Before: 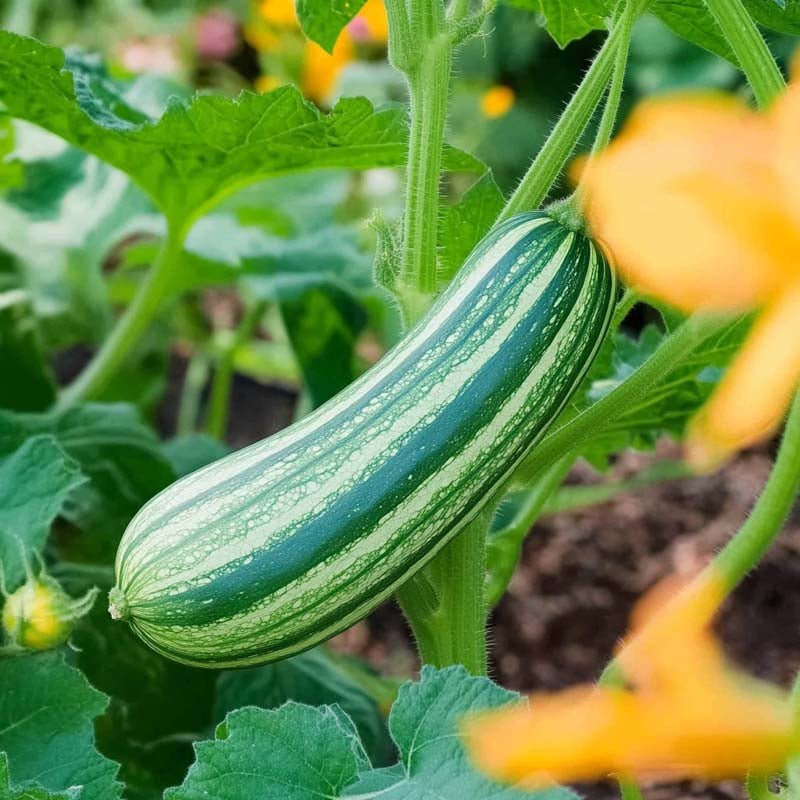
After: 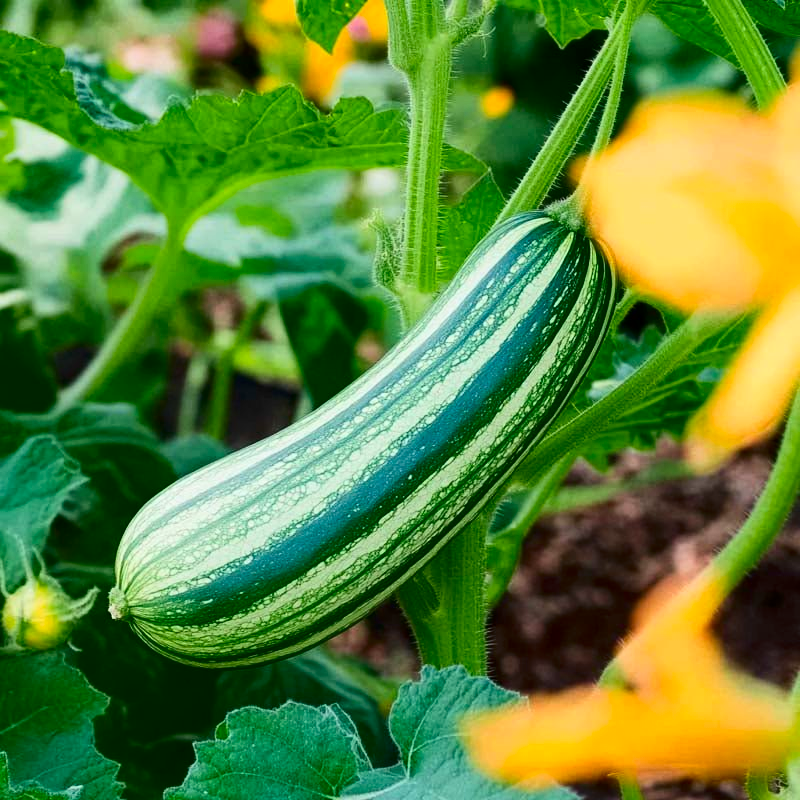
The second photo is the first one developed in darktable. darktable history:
contrast brightness saturation: contrast 0.212, brightness -0.102, saturation 0.209
